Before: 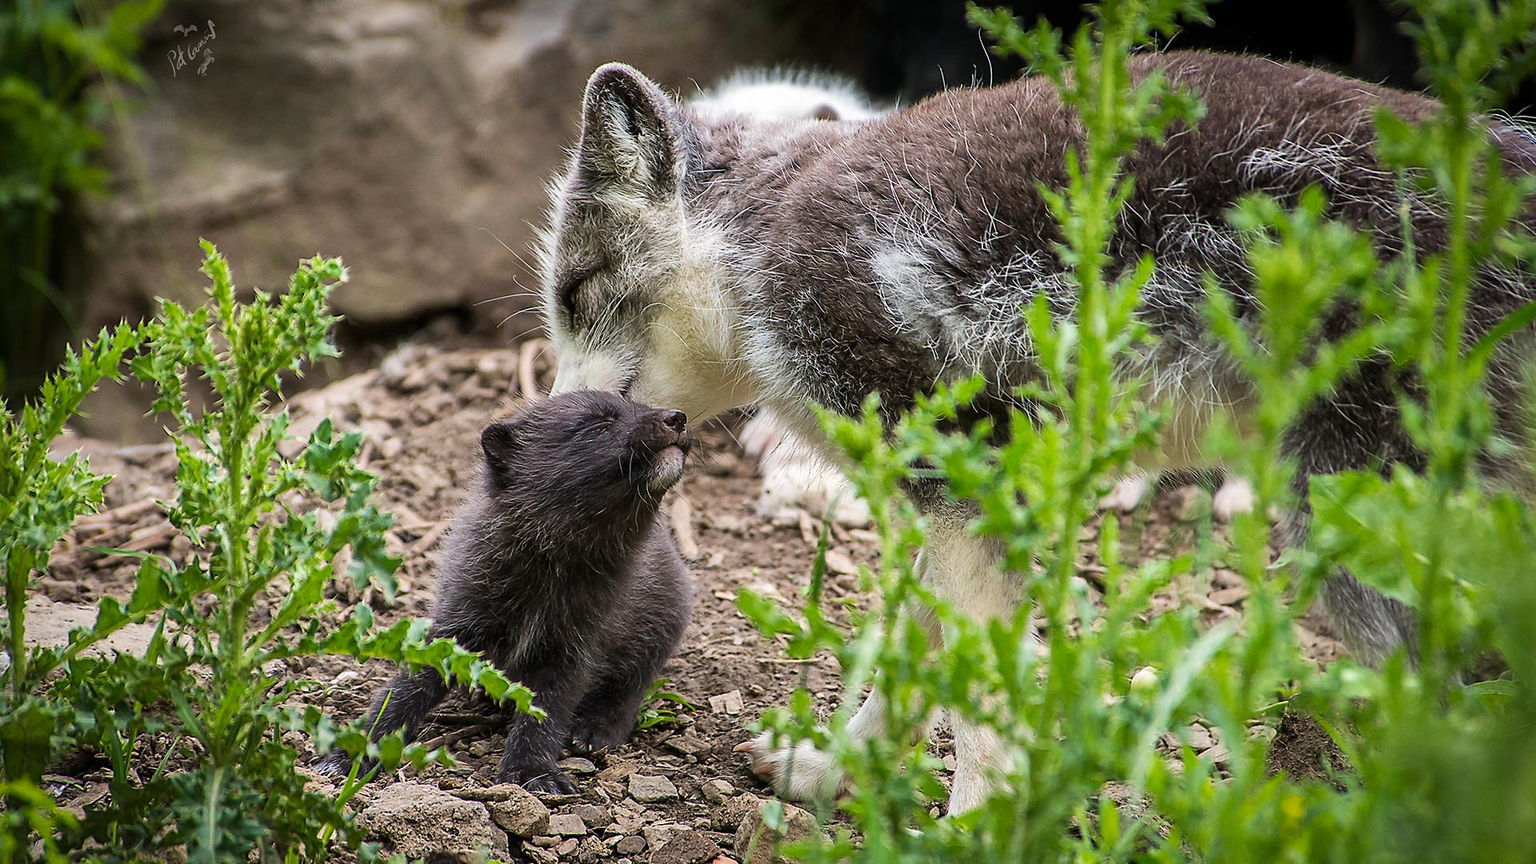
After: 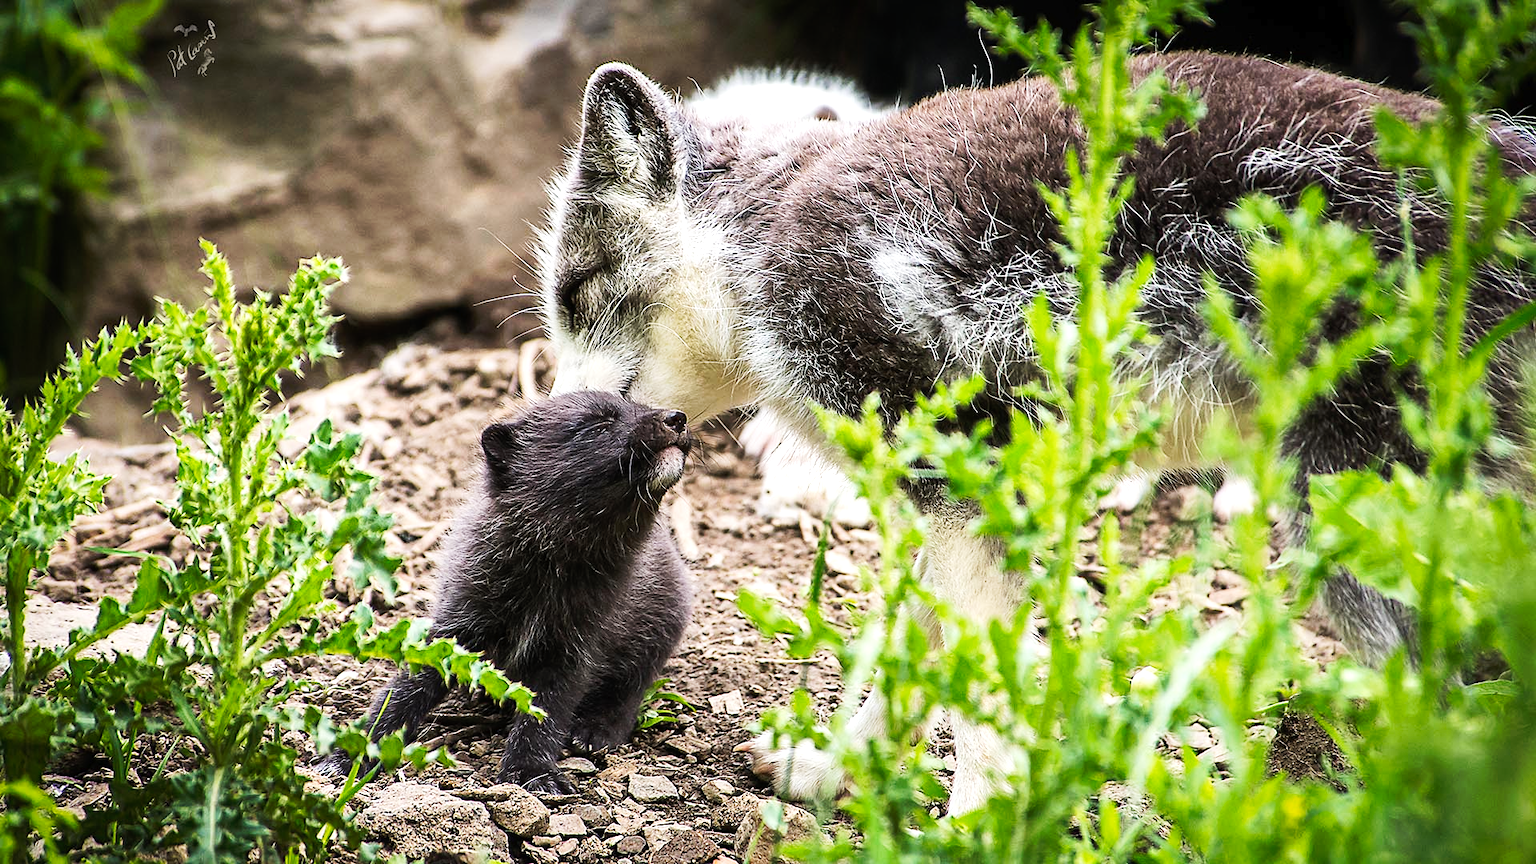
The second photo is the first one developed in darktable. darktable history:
tone equalizer: -8 EV -0.417 EV, -7 EV -0.389 EV, -6 EV -0.333 EV, -5 EV -0.222 EV, -3 EV 0.222 EV, -2 EV 0.333 EV, -1 EV 0.389 EV, +0 EV 0.417 EV, edges refinement/feathering 500, mask exposure compensation -1.57 EV, preserve details no
exposure: exposure 0.2 EV, compensate highlight preservation false
tone curve: curves: ch0 [(0, 0) (0.003, 0.01) (0.011, 0.015) (0.025, 0.023) (0.044, 0.038) (0.069, 0.058) (0.1, 0.093) (0.136, 0.134) (0.177, 0.176) (0.224, 0.221) (0.277, 0.282) (0.335, 0.36) (0.399, 0.438) (0.468, 0.54) (0.543, 0.632) (0.623, 0.724) (0.709, 0.814) (0.801, 0.885) (0.898, 0.947) (1, 1)], preserve colors none
